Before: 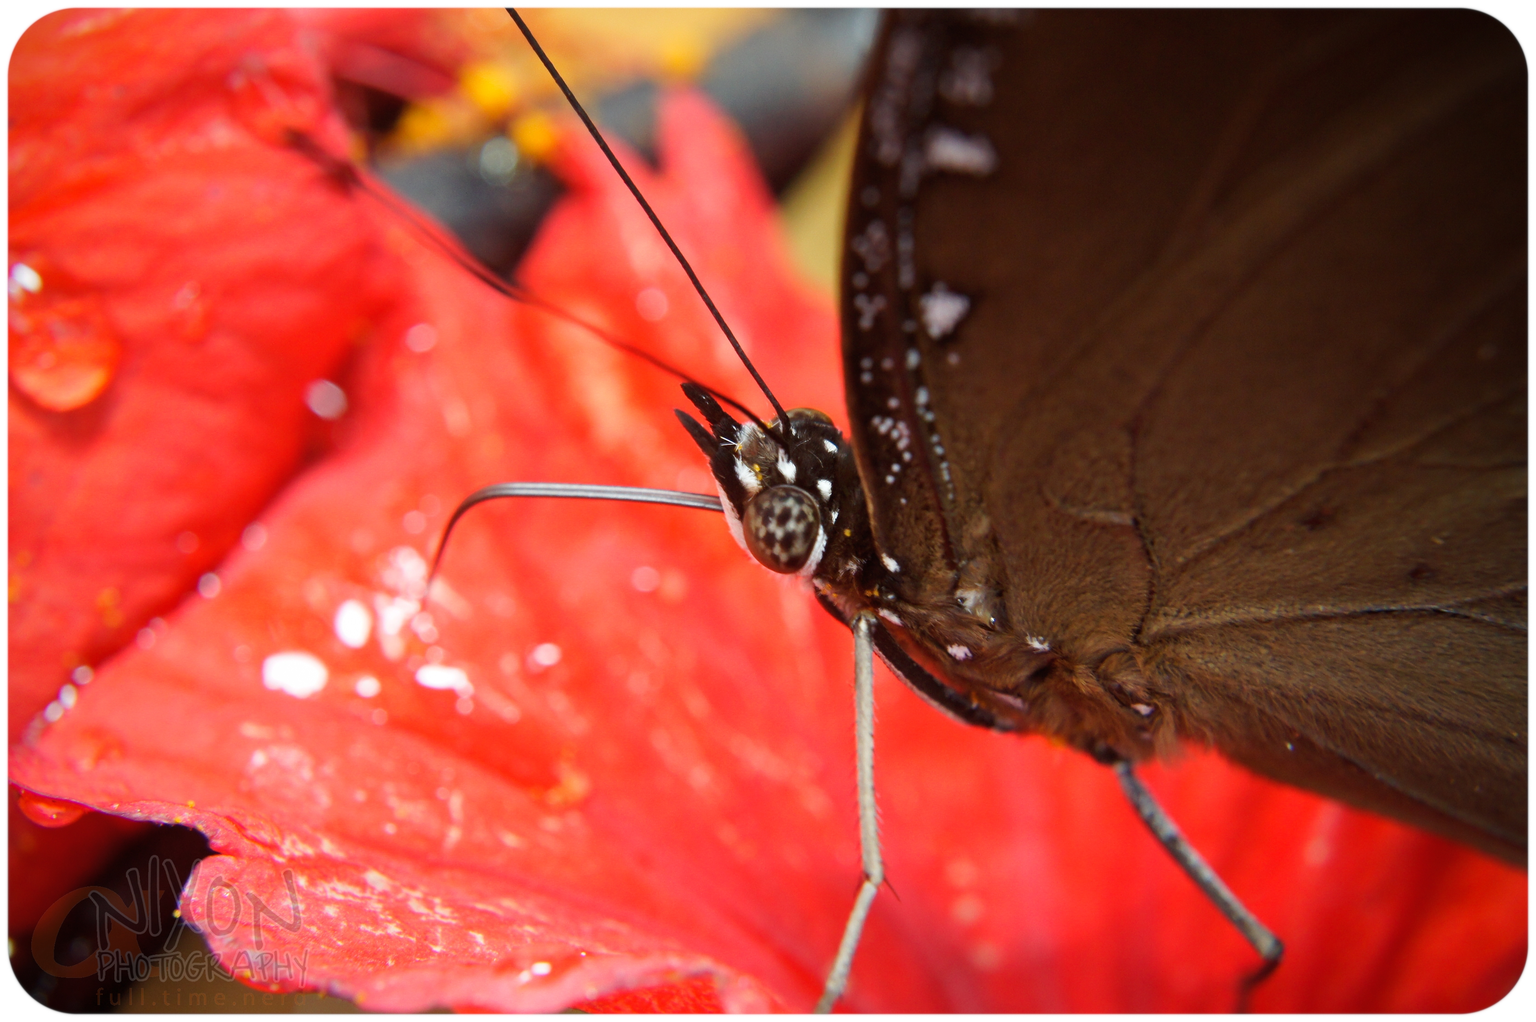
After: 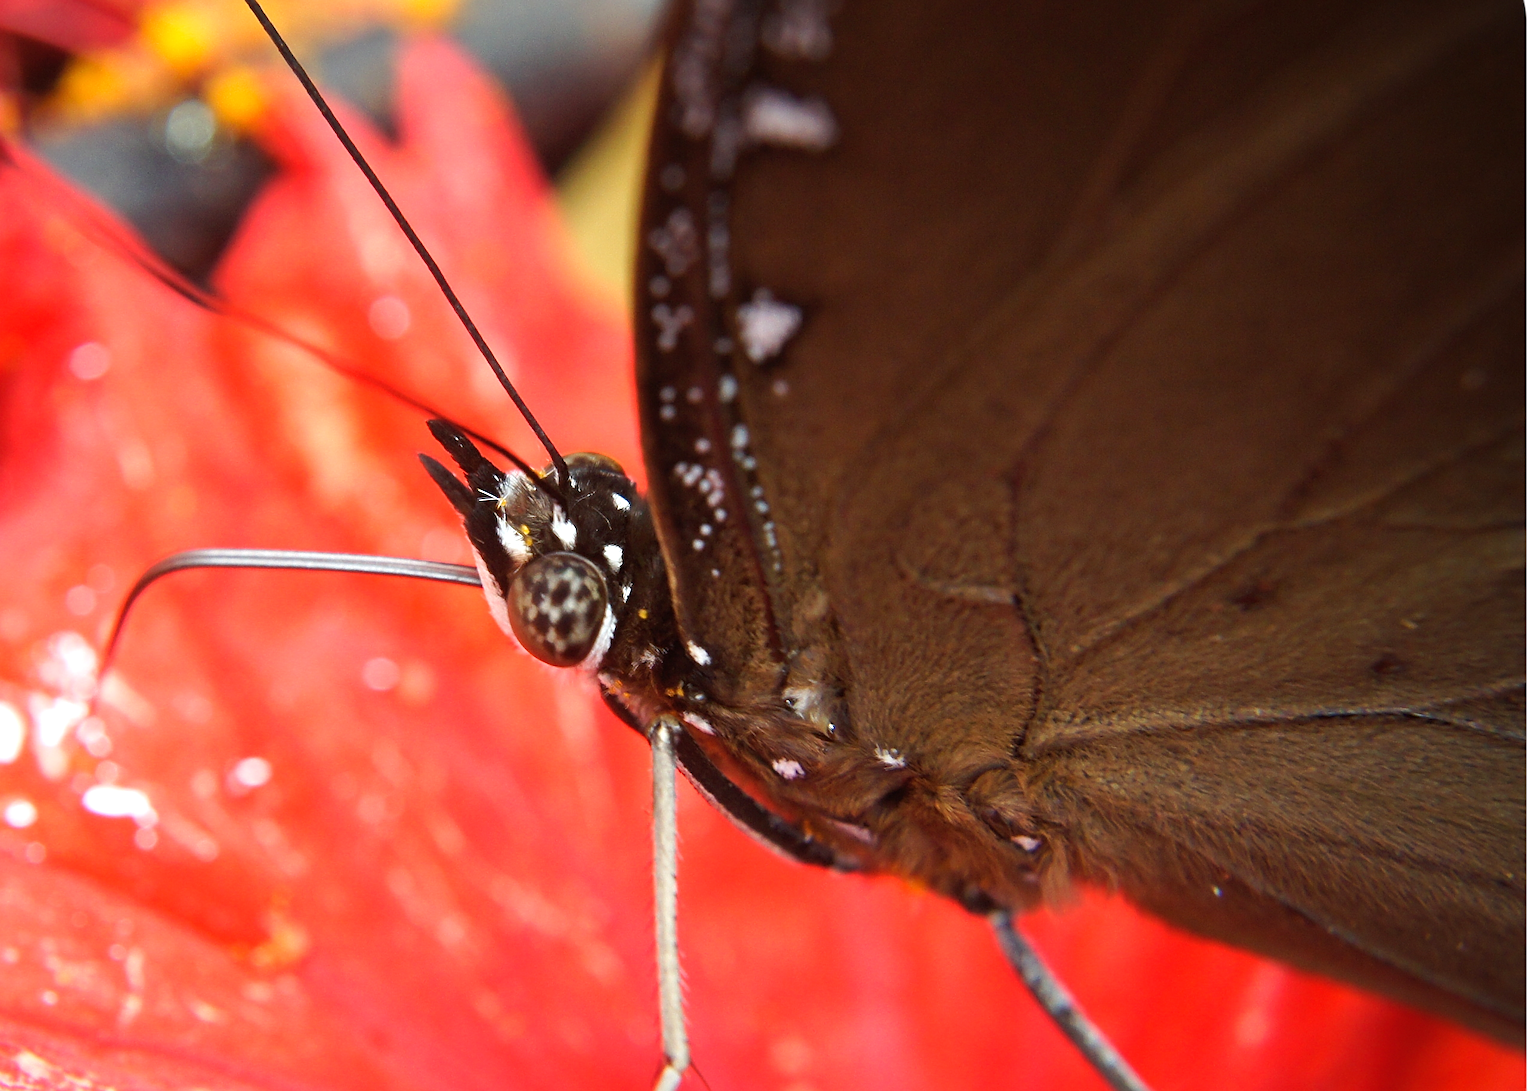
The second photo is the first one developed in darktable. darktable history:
exposure: black level correction 0, exposure 0.398 EV, compensate highlight preservation false
sharpen: on, module defaults
crop: left 22.95%, top 5.886%, bottom 11.815%
